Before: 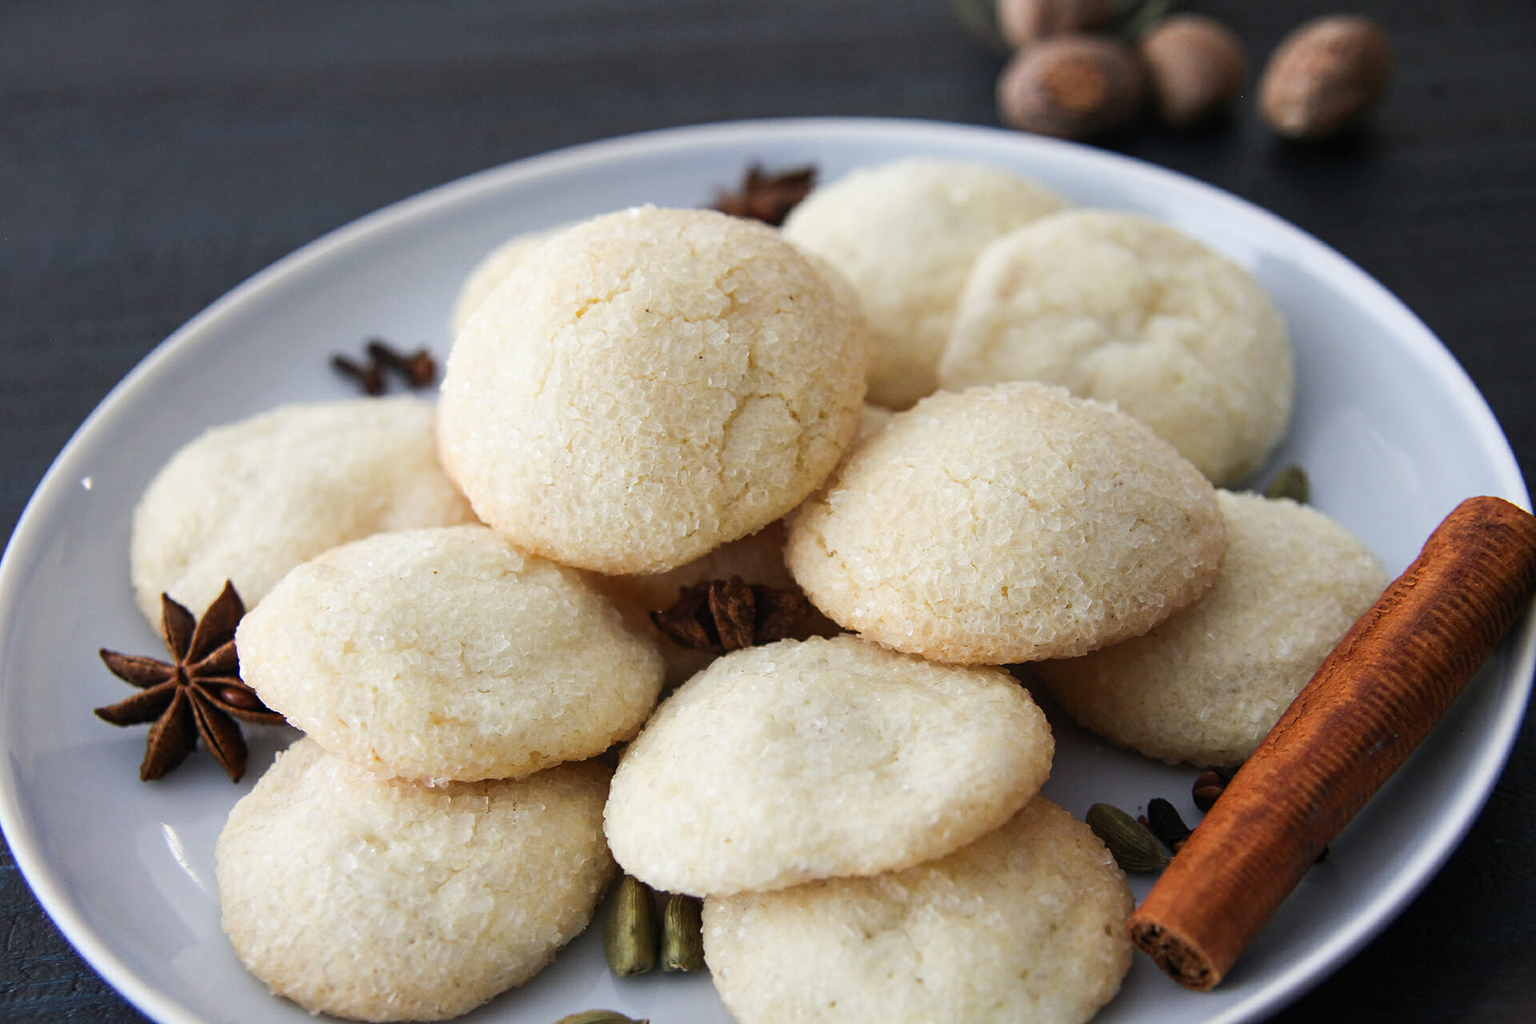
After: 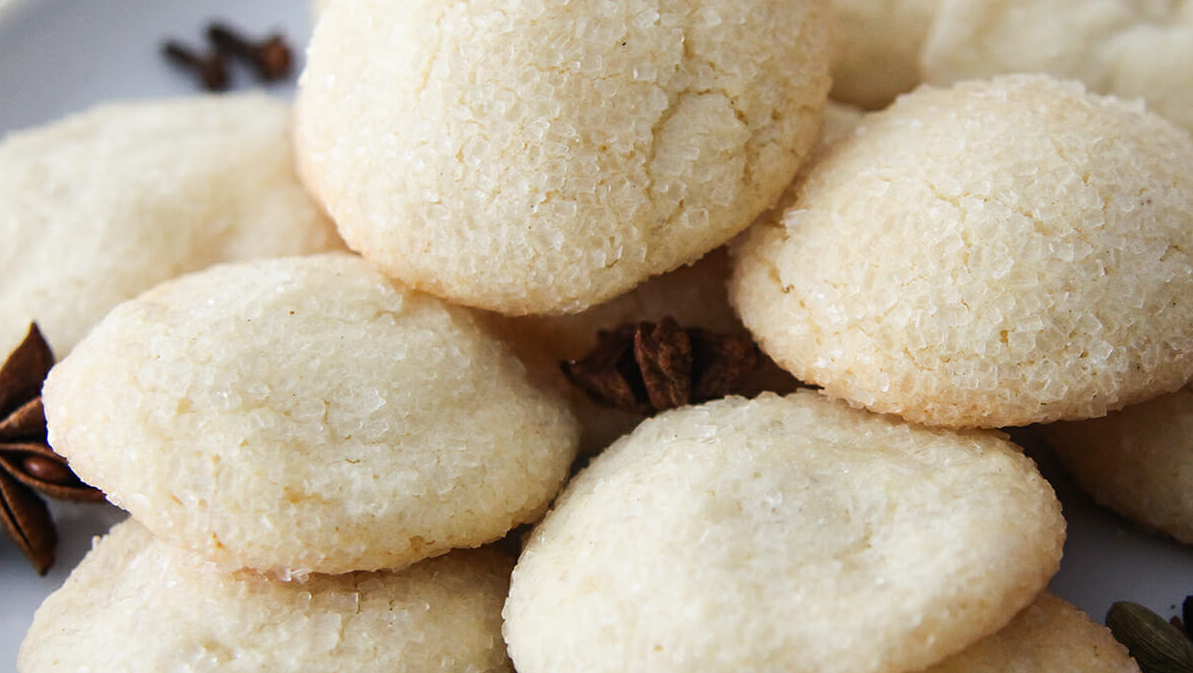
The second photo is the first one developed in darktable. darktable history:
crop: left 13.162%, top 31.514%, right 24.682%, bottom 15.906%
